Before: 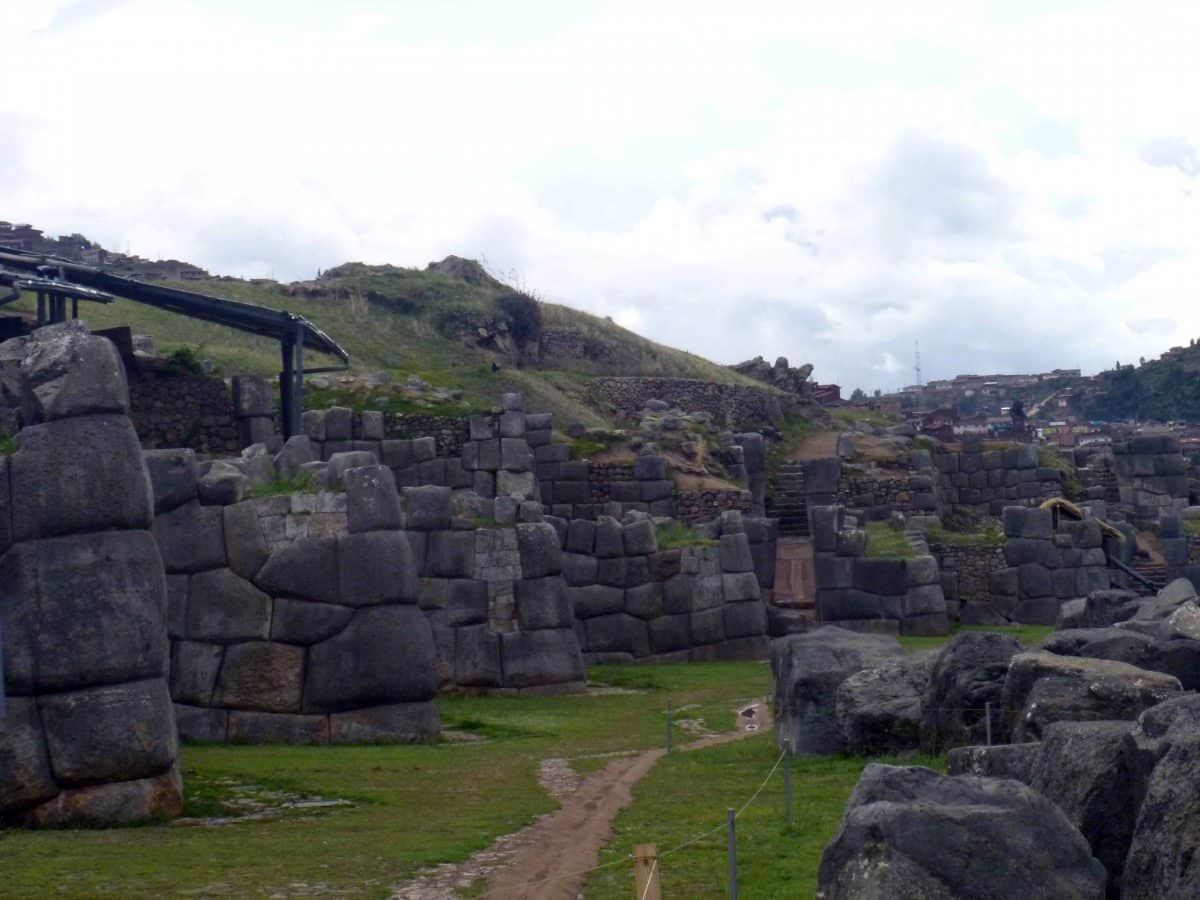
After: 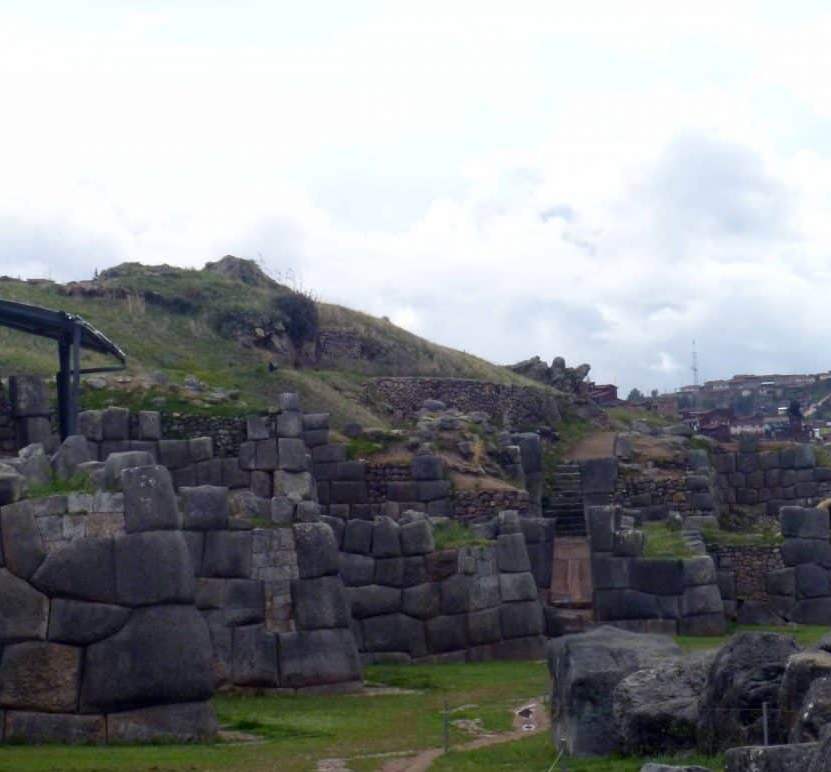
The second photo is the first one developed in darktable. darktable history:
crop: left 18.591%, right 12.123%, bottom 14.112%
